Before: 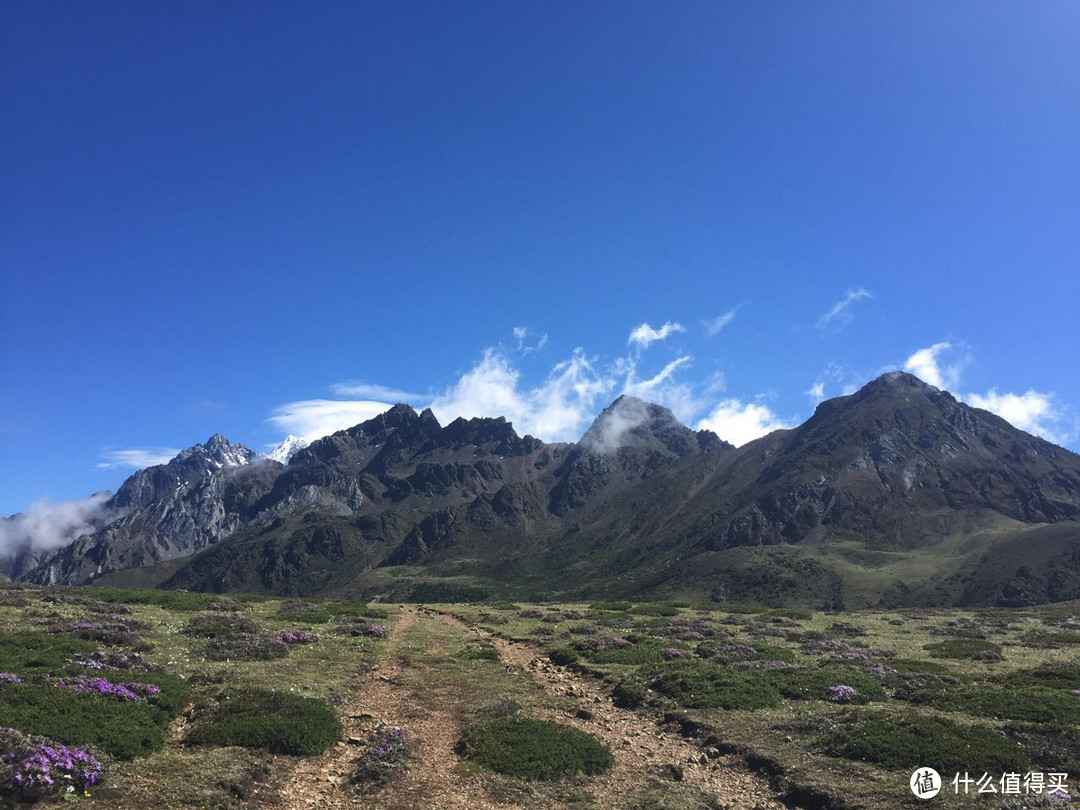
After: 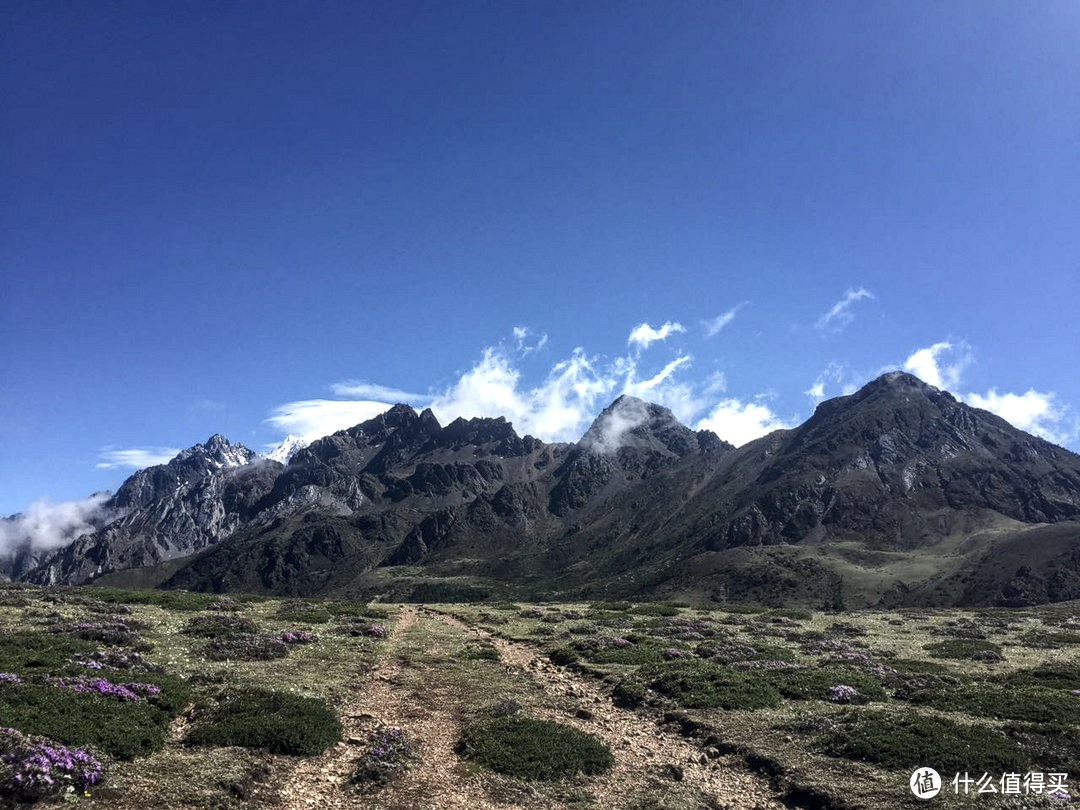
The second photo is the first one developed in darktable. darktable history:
local contrast: detail 150%
contrast brightness saturation: contrast 0.11, saturation -0.155
